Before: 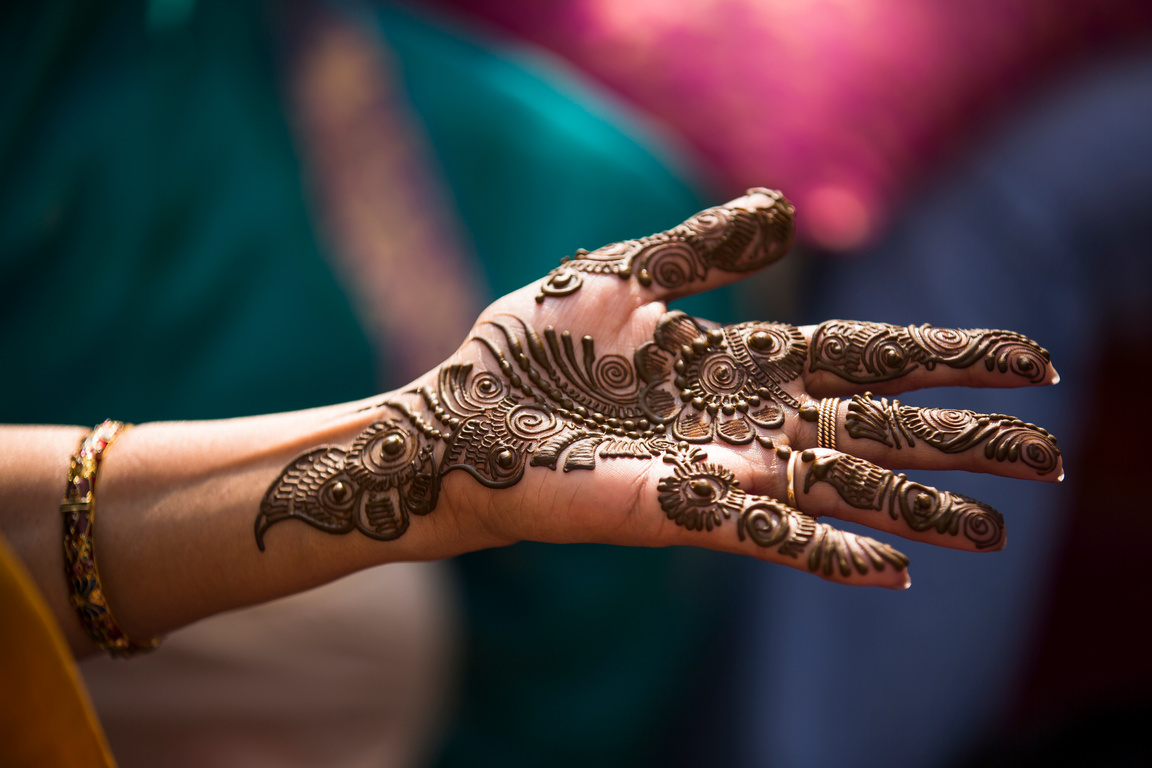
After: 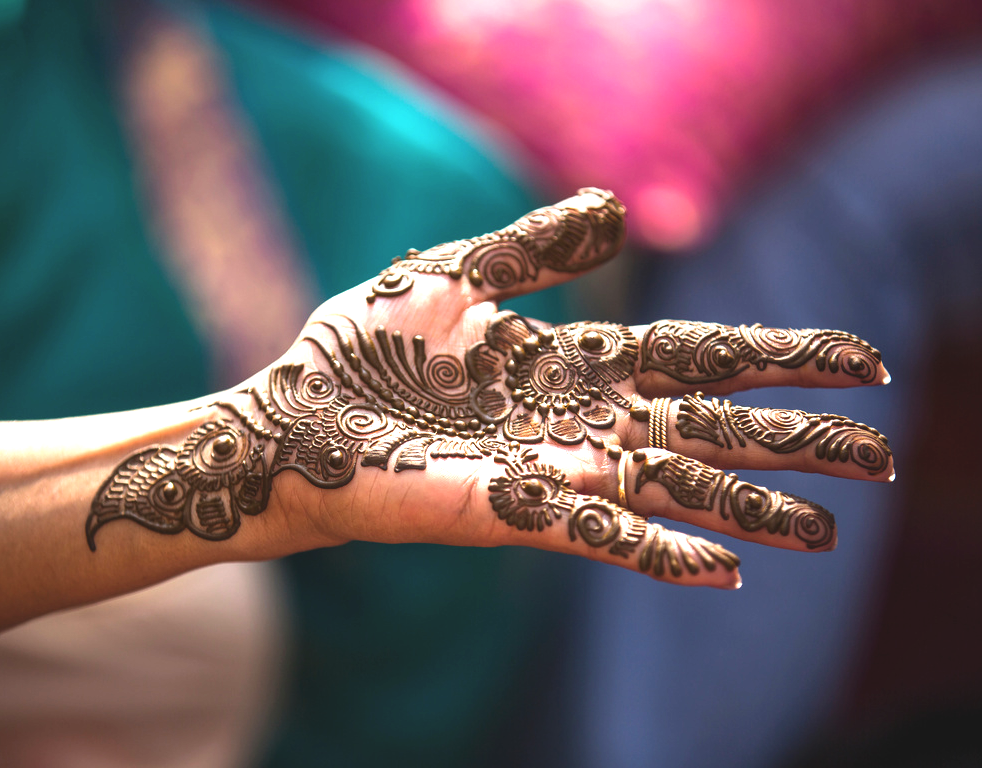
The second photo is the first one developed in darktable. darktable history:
crop and rotate: left 14.697%
exposure: black level correction -0.005, exposure 1 EV, compensate highlight preservation false
local contrast: highlights 103%, shadows 97%, detail 119%, midtone range 0.2
